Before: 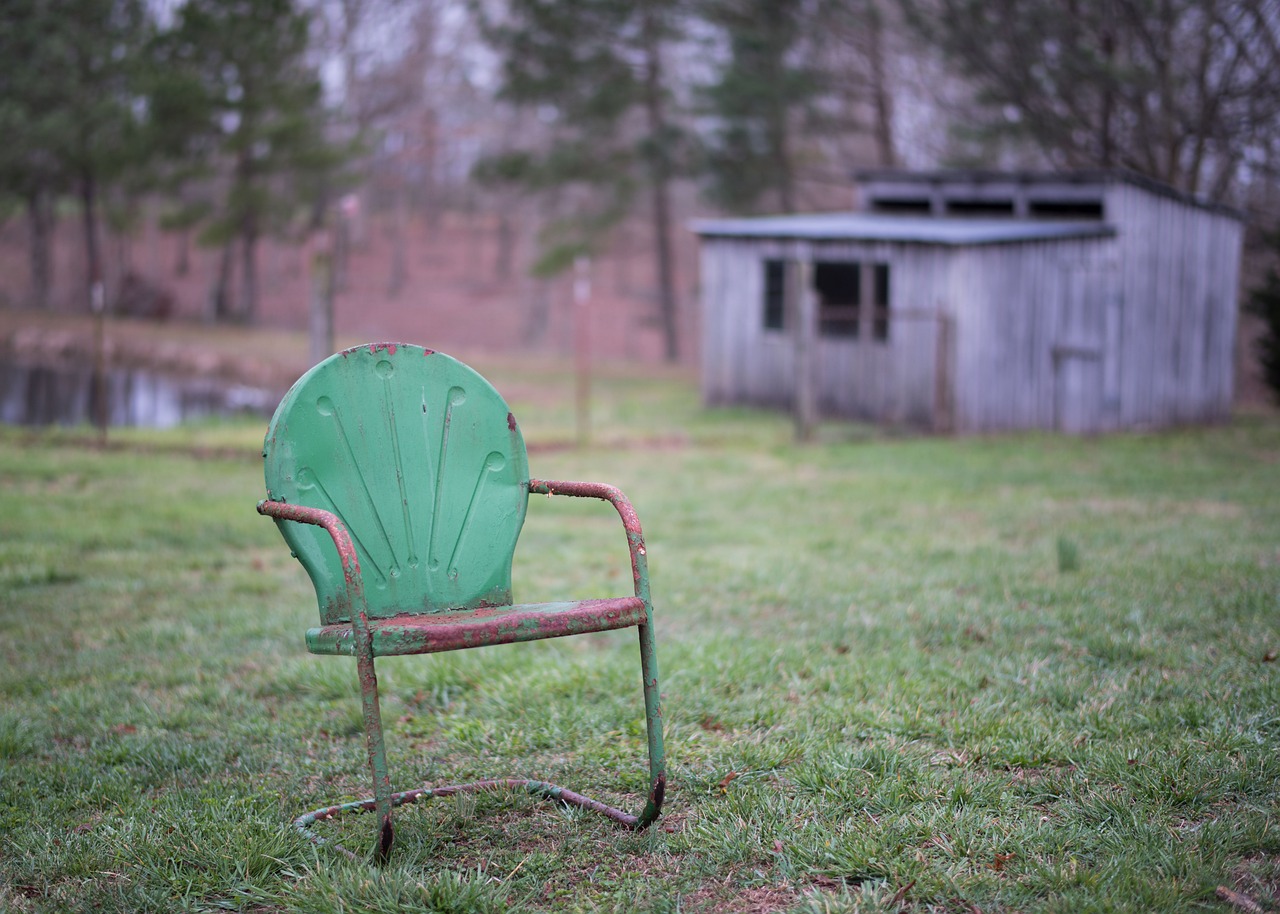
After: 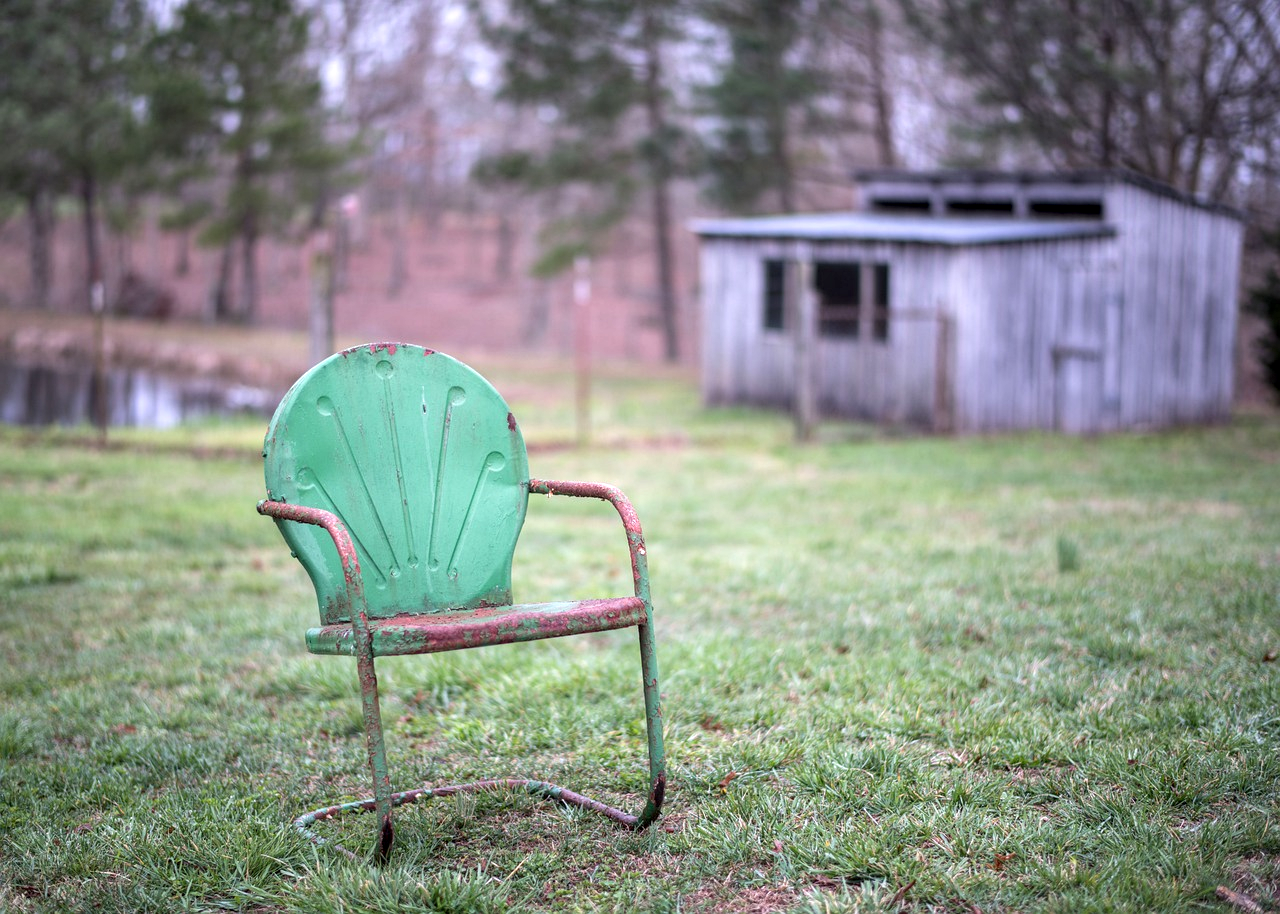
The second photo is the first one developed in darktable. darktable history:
local contrast: detail 130%
exposure: exposure 0.564 EV, compensate highlight preservation false
rotate and perspective: crop left 0, crop top 0
